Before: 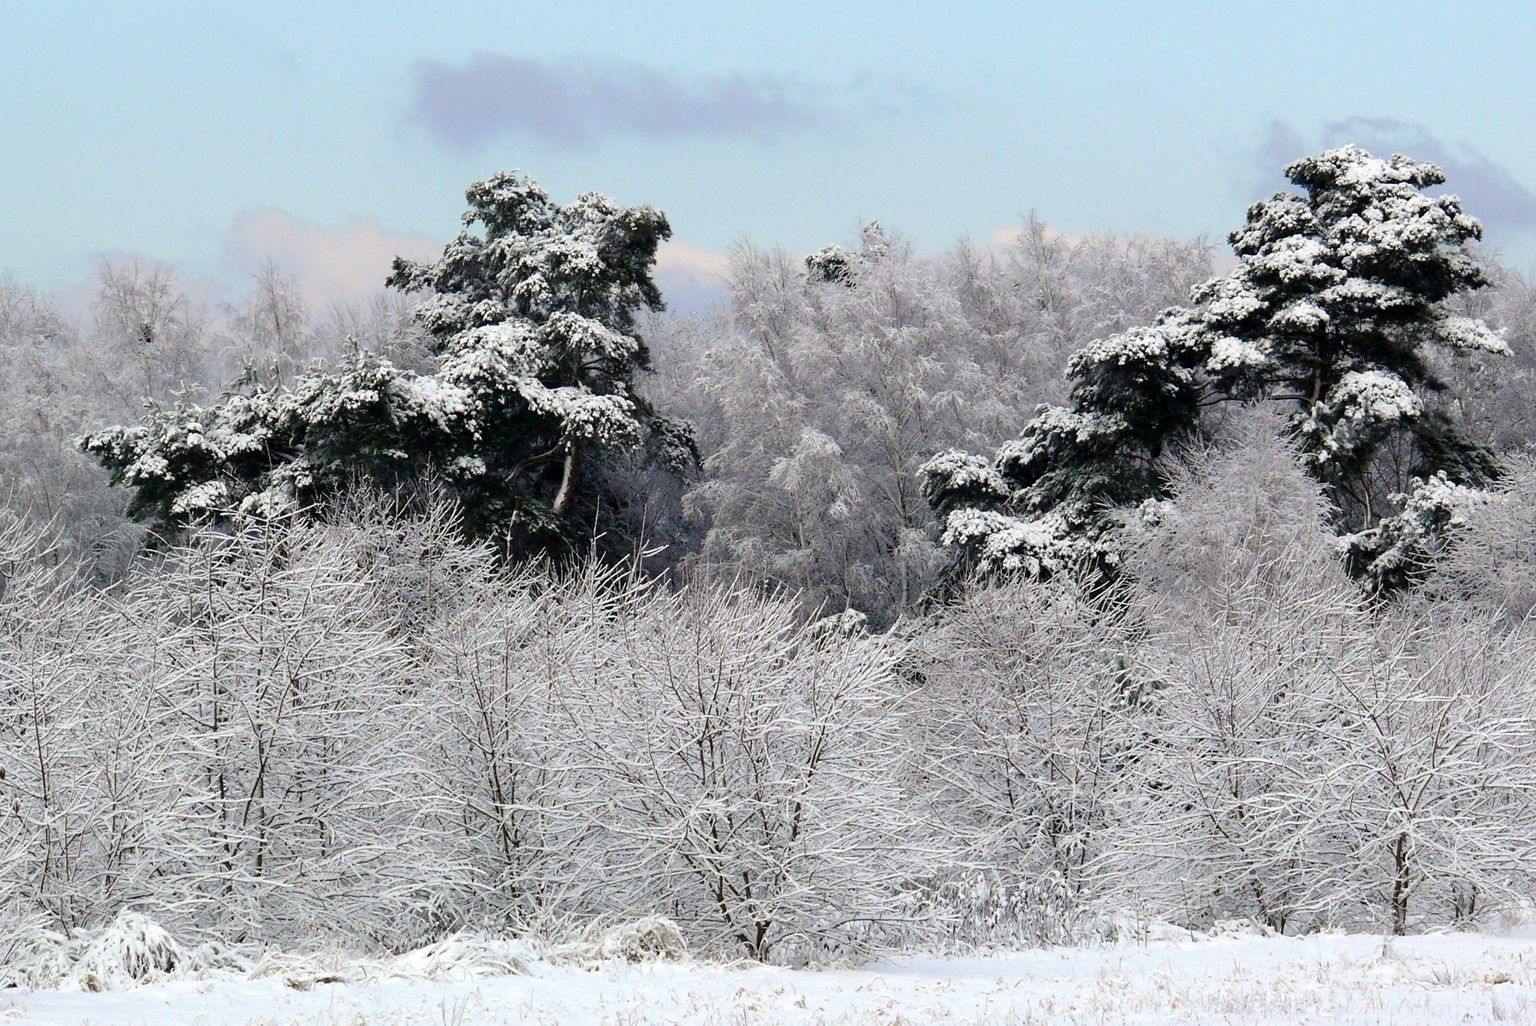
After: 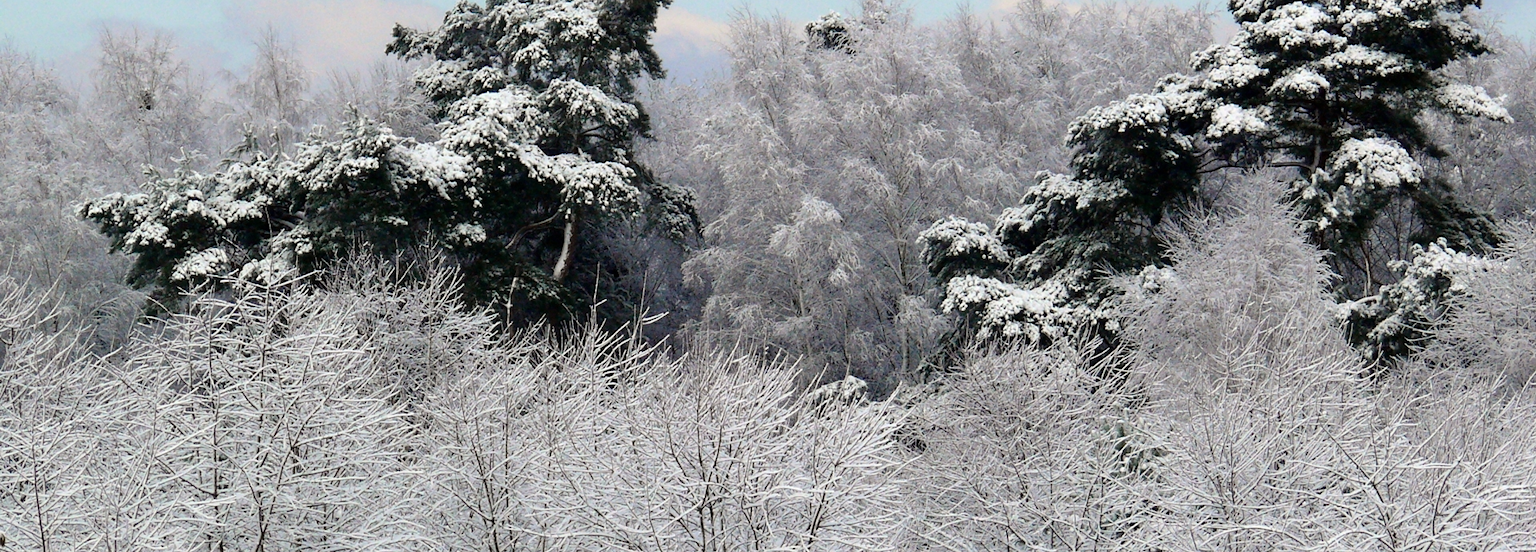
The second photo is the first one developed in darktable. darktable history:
crop and rotate: top 22.753%, bottom 23.382%
